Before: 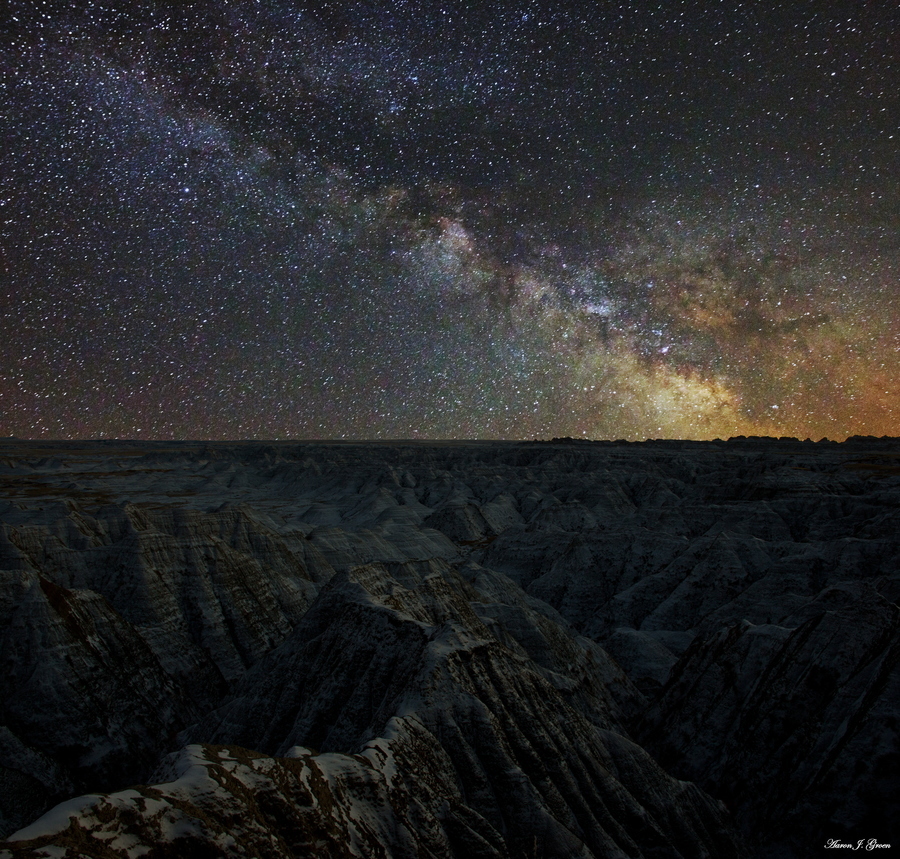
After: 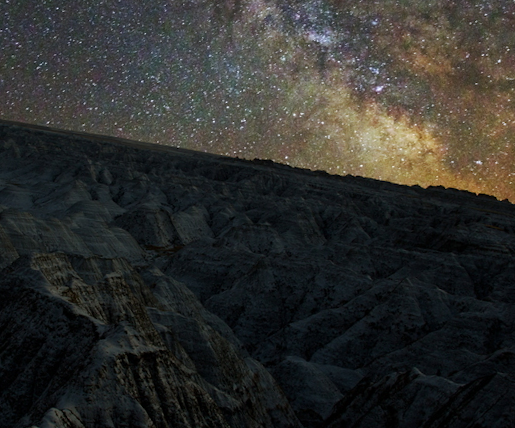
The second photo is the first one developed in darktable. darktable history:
rotate and perspective: rotation 9.12°, automatic cropping off
crop: left 35.03%, top 36.625%, right 14.663%, bottom 20.057%
